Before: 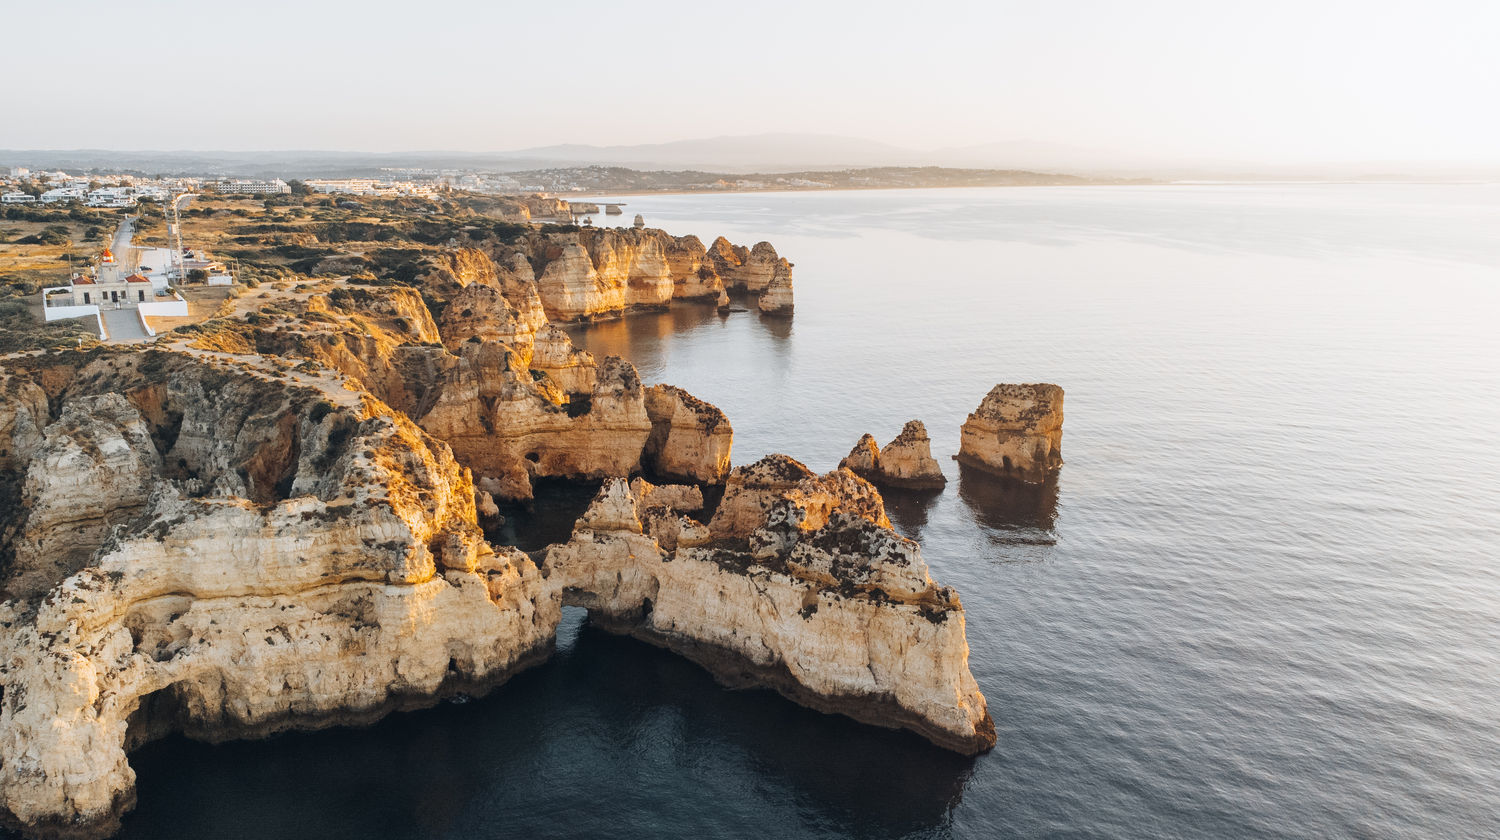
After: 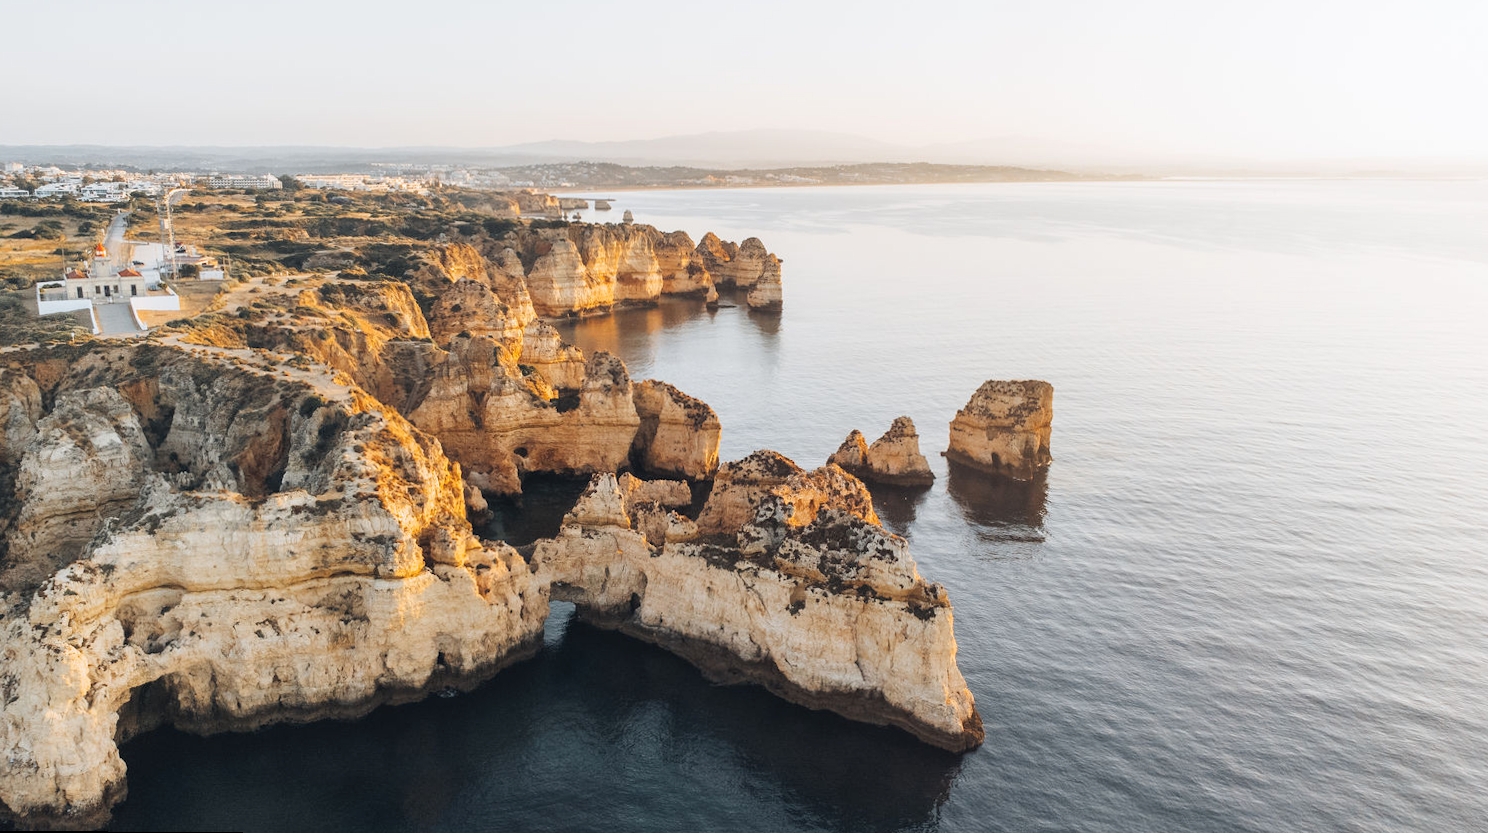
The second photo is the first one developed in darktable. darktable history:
rotate and perspective: rotation 0.192°, lens shift (horizontal) -0.015, crop left 0.005, crop right 0.996, crop top 0.006, crop bottom 0.99
contrast brightness saturation: contrast 0.05, brightness 0.06, saturation 0.01
